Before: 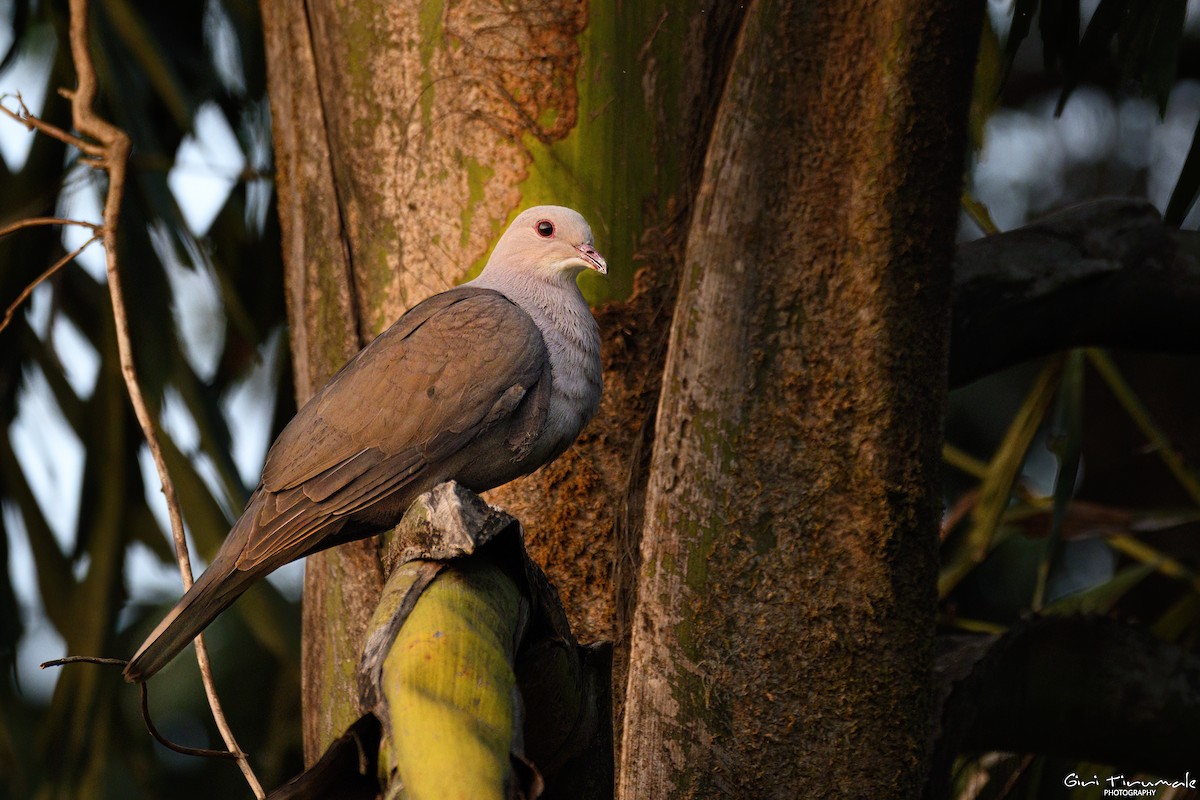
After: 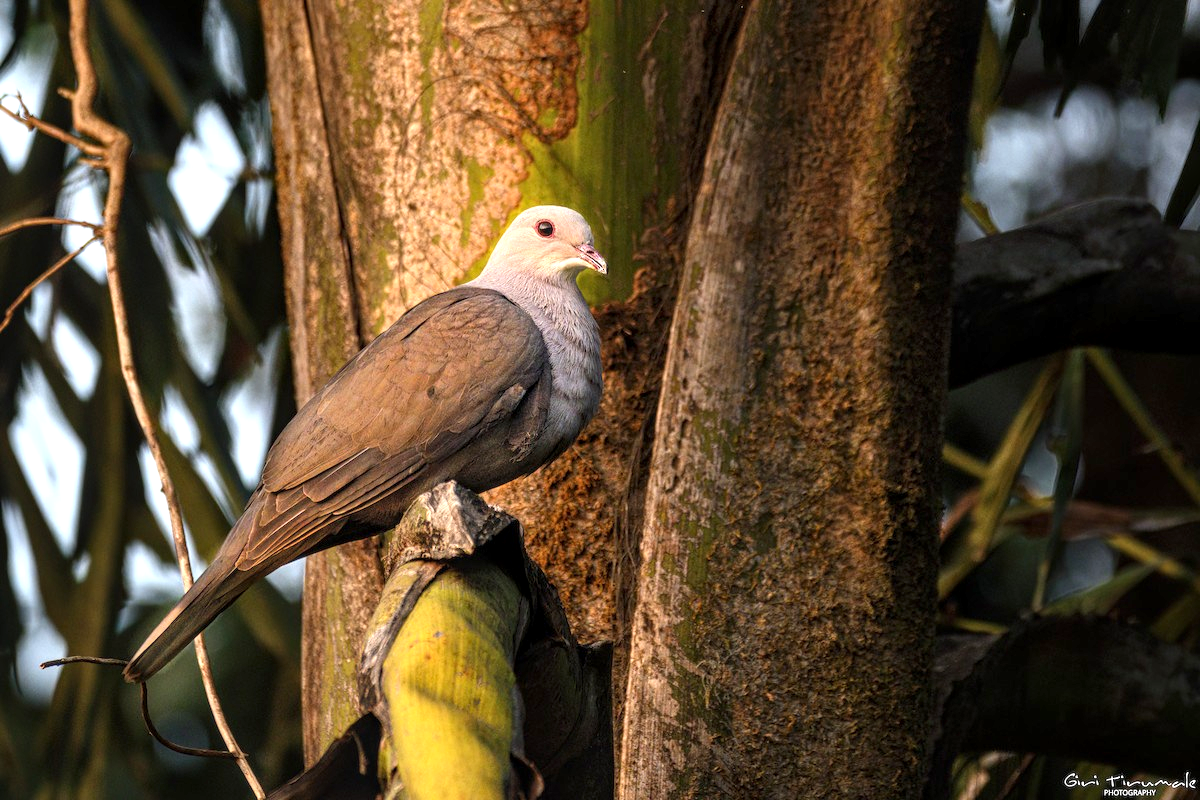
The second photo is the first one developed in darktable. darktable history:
exposure: exposure 0.811 EV, compensate exposure bias true, compensate highlight preservation false
local contrast: on, module defaults
